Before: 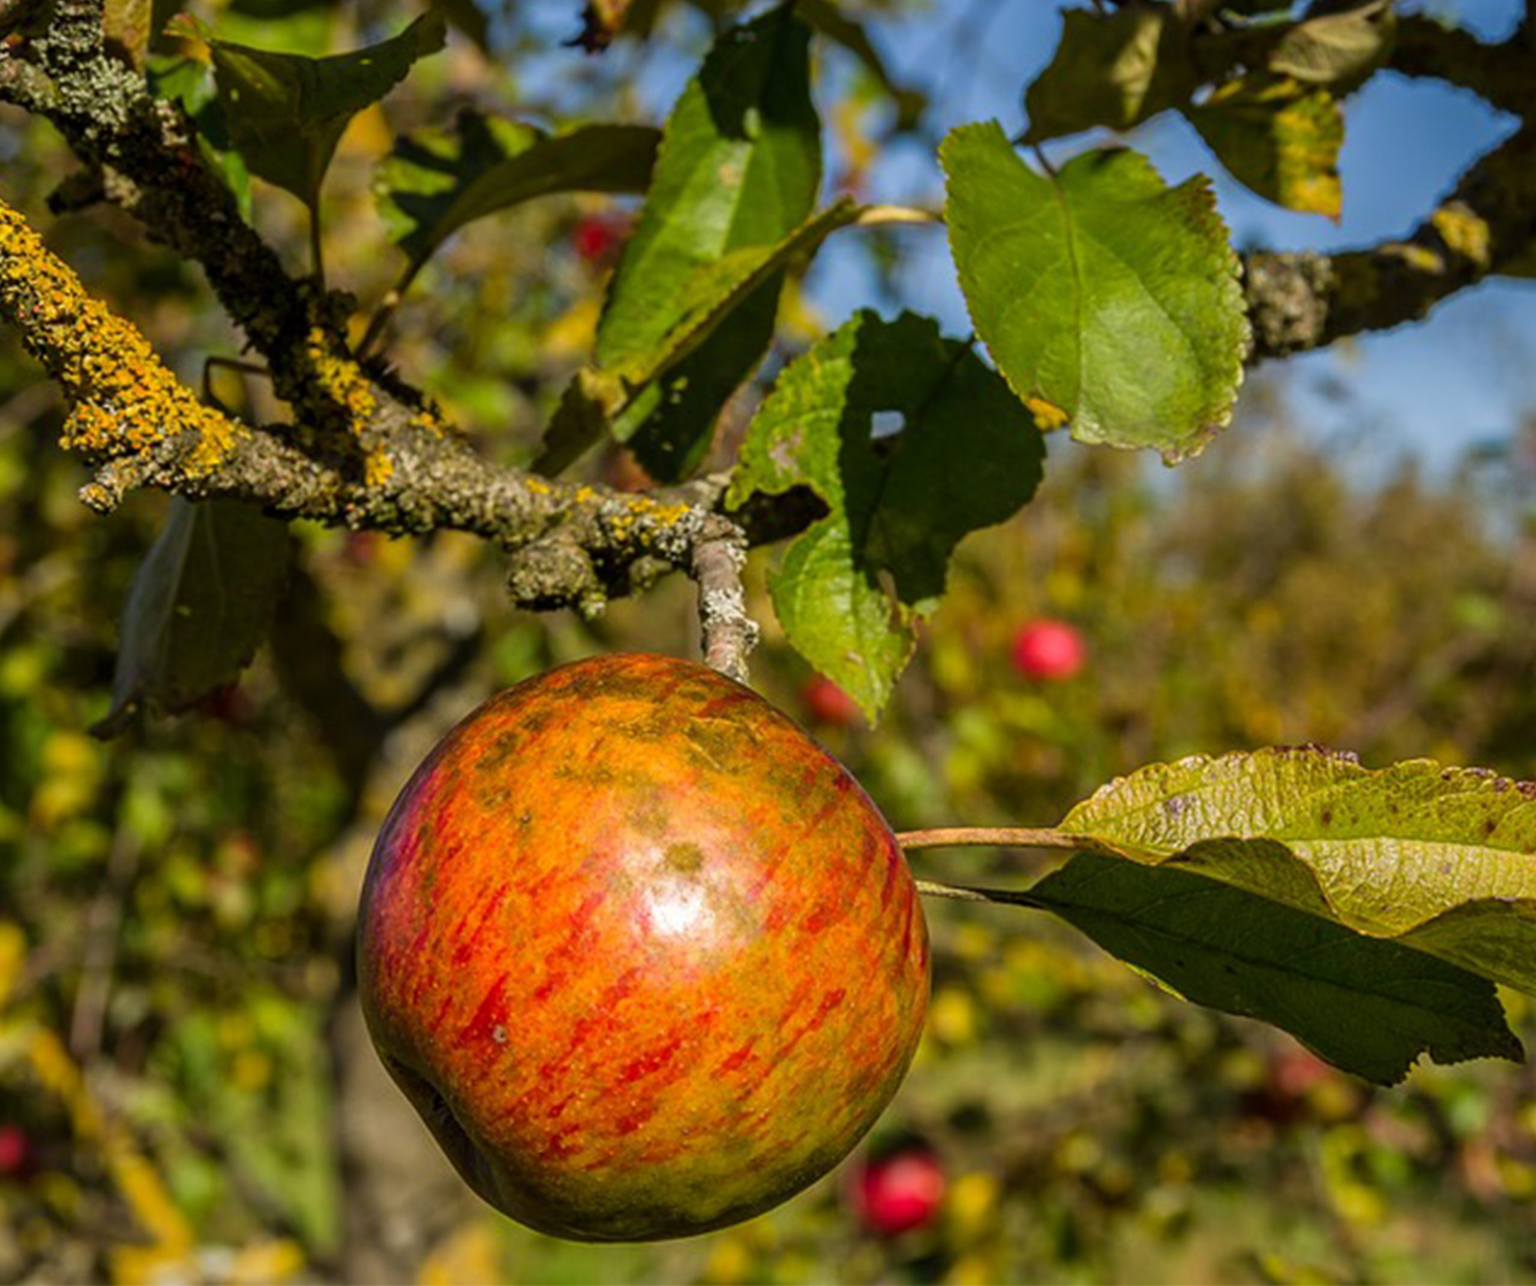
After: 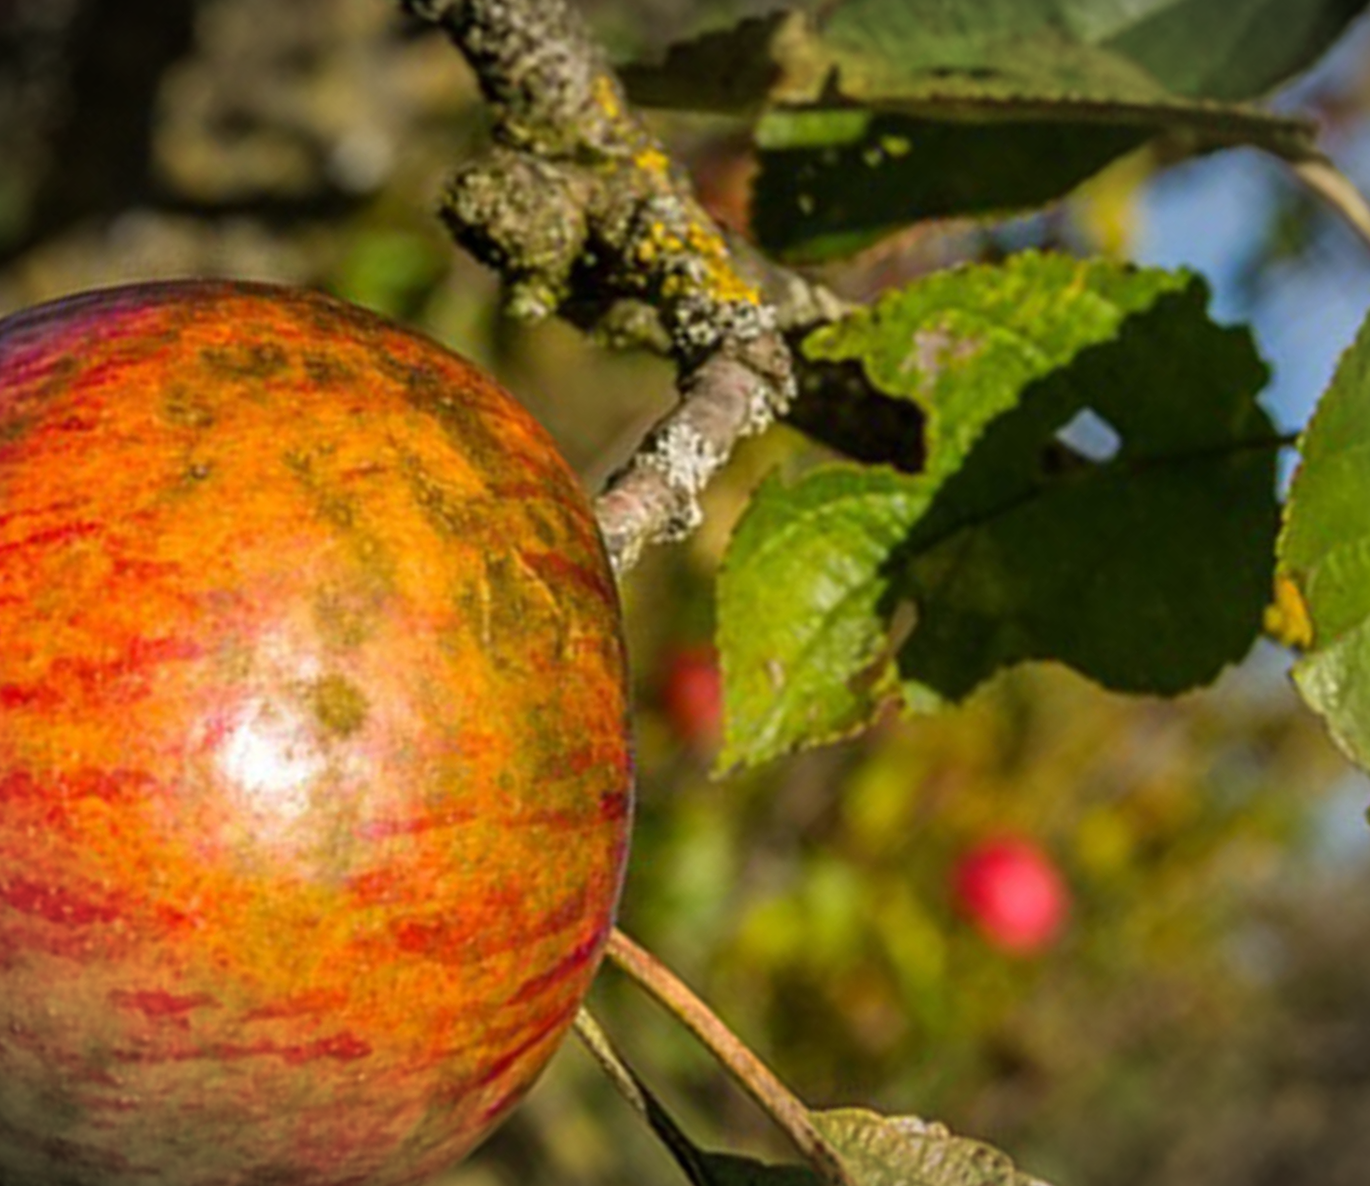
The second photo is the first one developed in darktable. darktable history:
vignetting: fall-off start 99.99%, center (0, 0.01), width/height ratio 1.307
crop and rotate: angle -45.32°, top 16.503%, right 0.82%, bottom 11.63%
